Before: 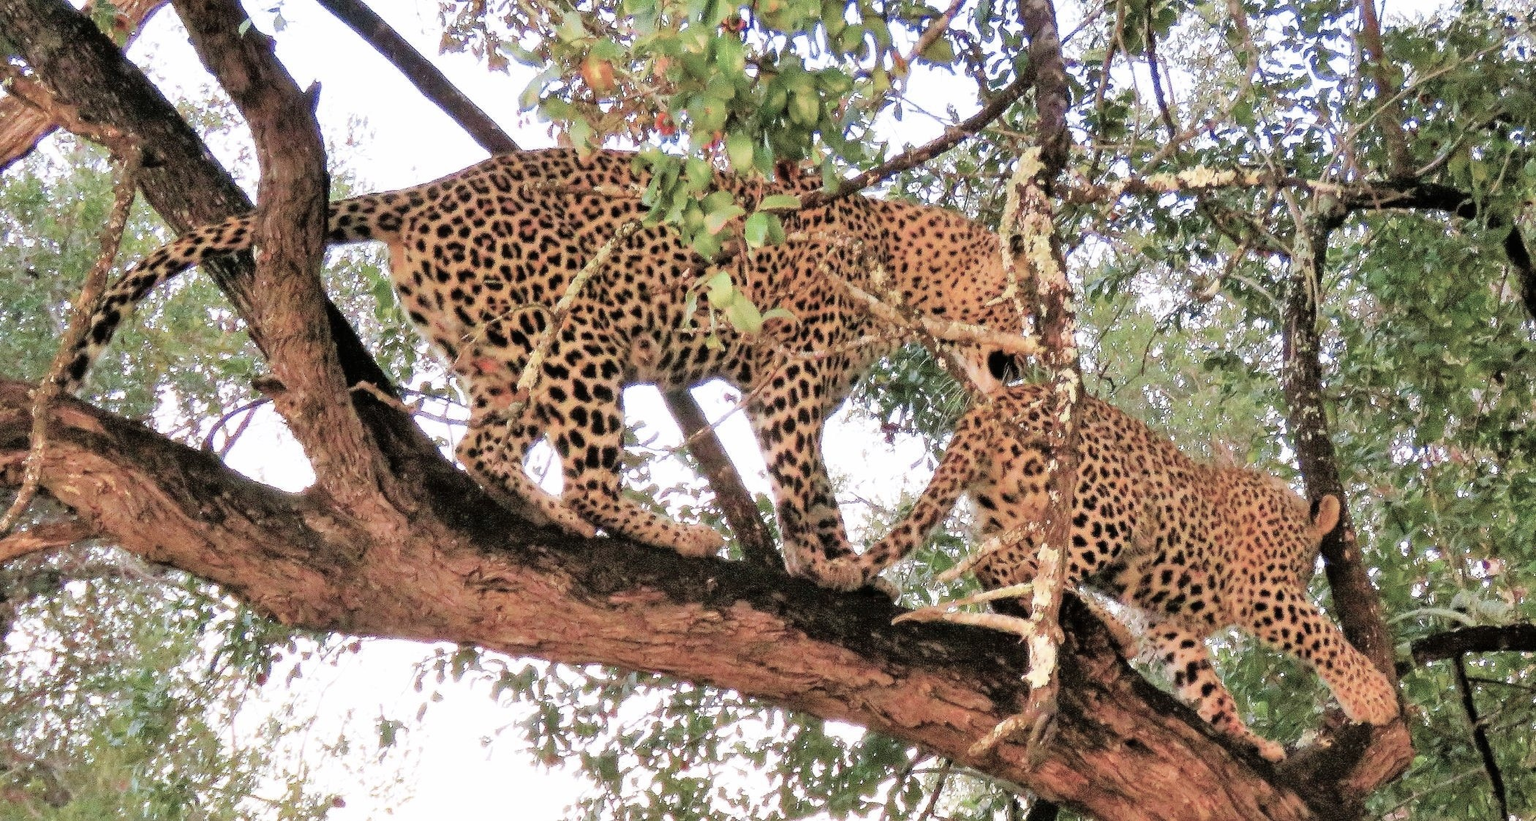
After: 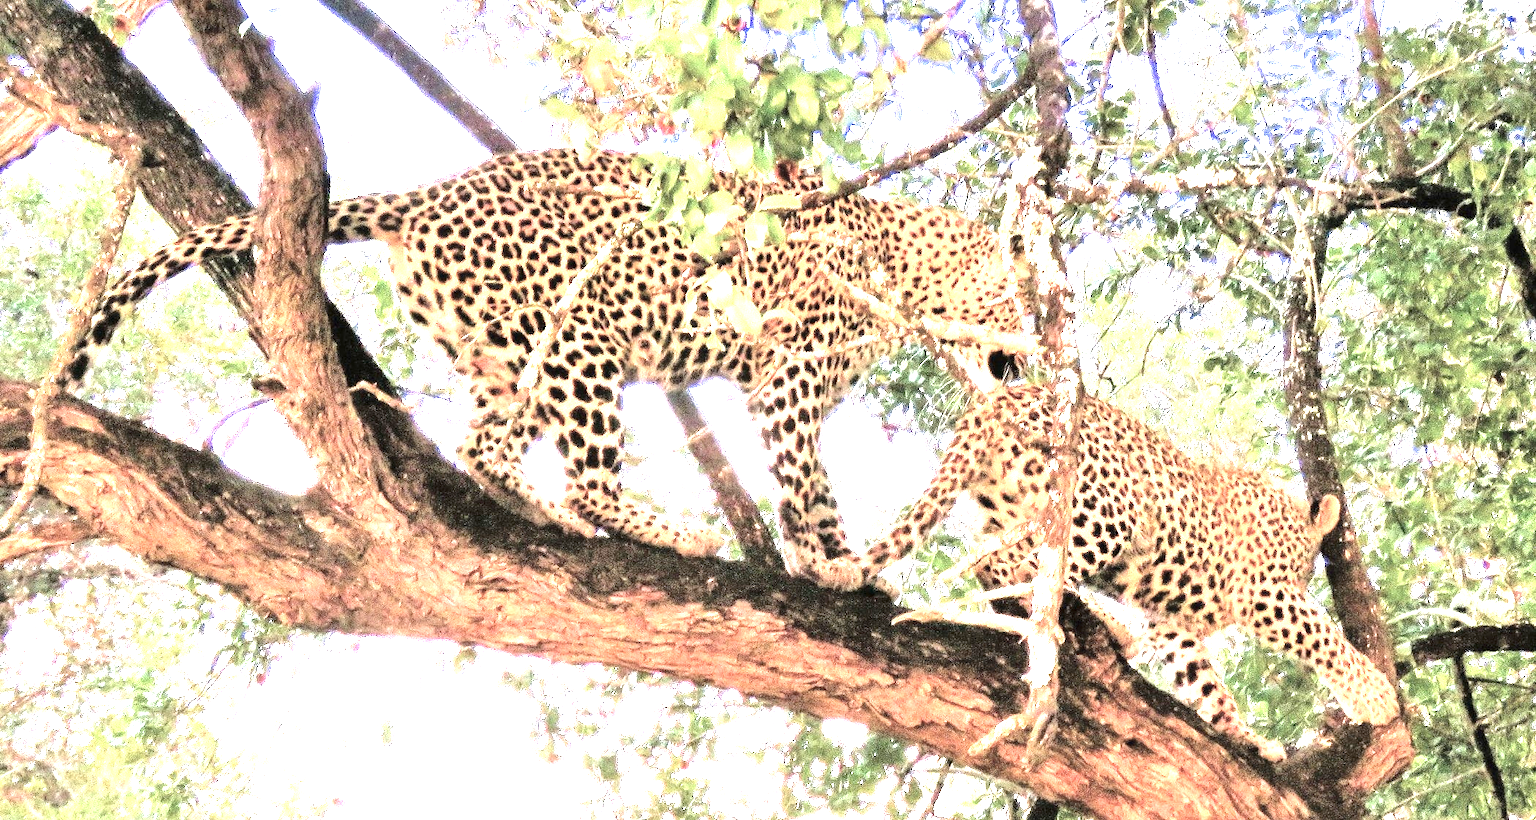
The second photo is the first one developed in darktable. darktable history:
exposure: black level correction 0, exposure 1.928 EV, compensate exposure bias true, compensate highlight preservation false
